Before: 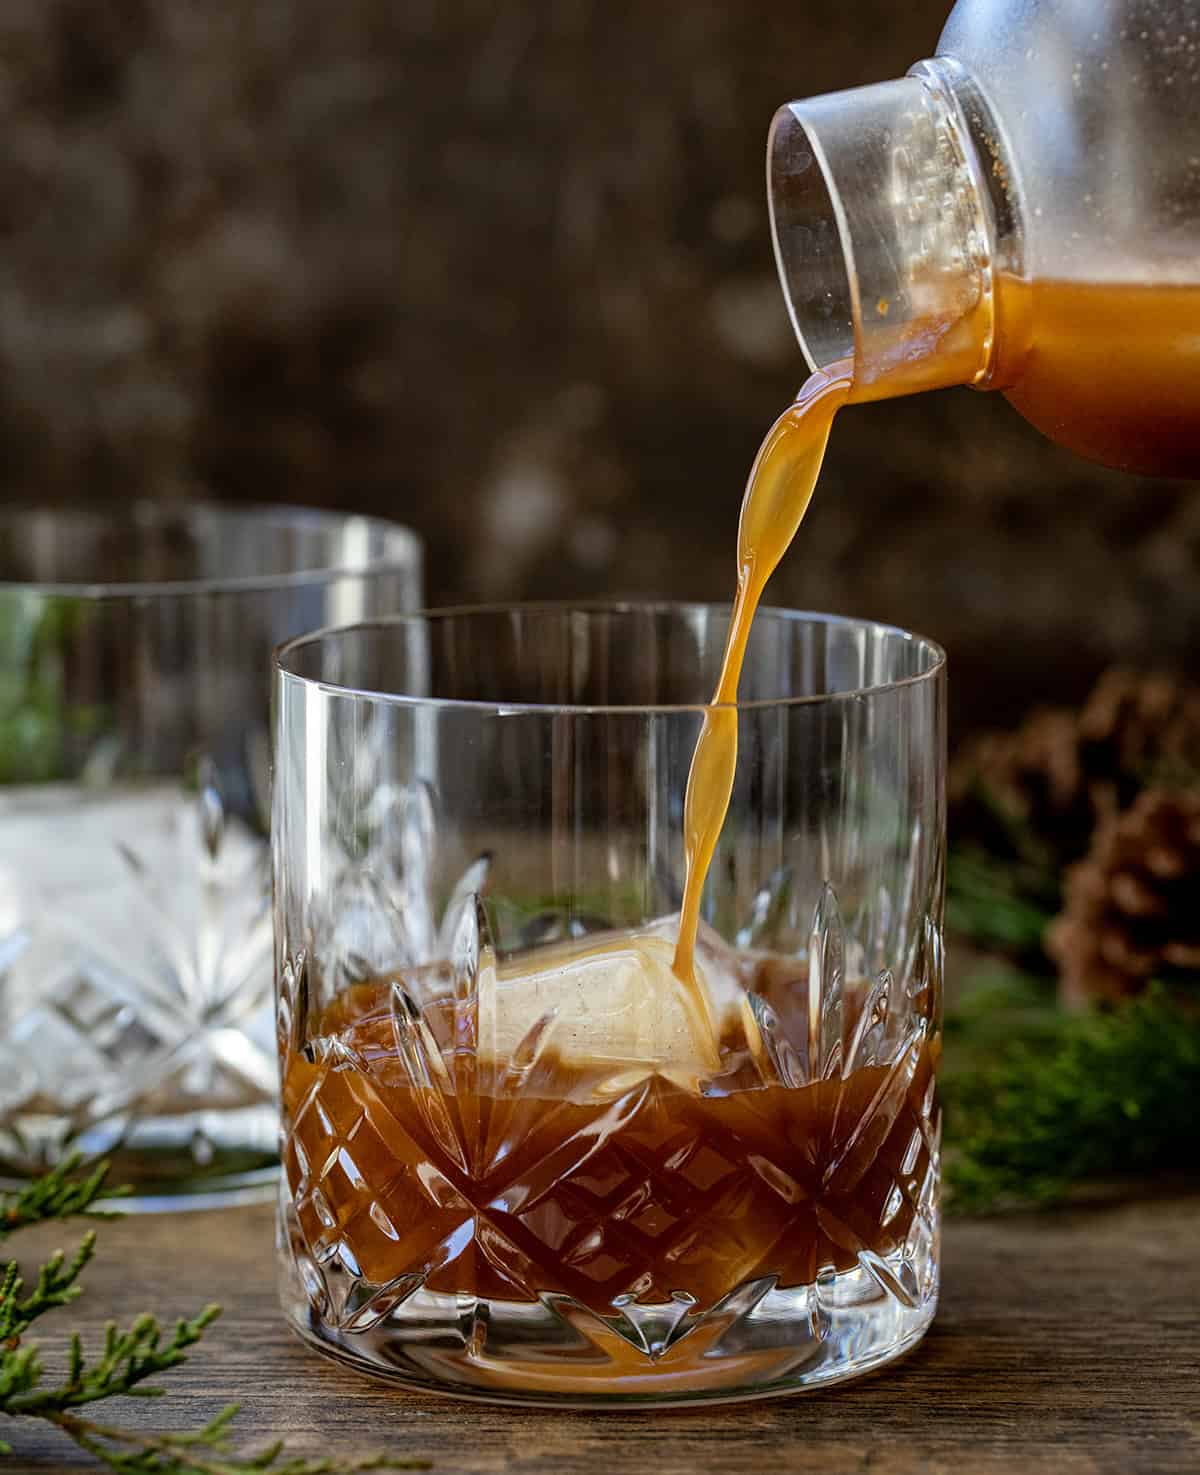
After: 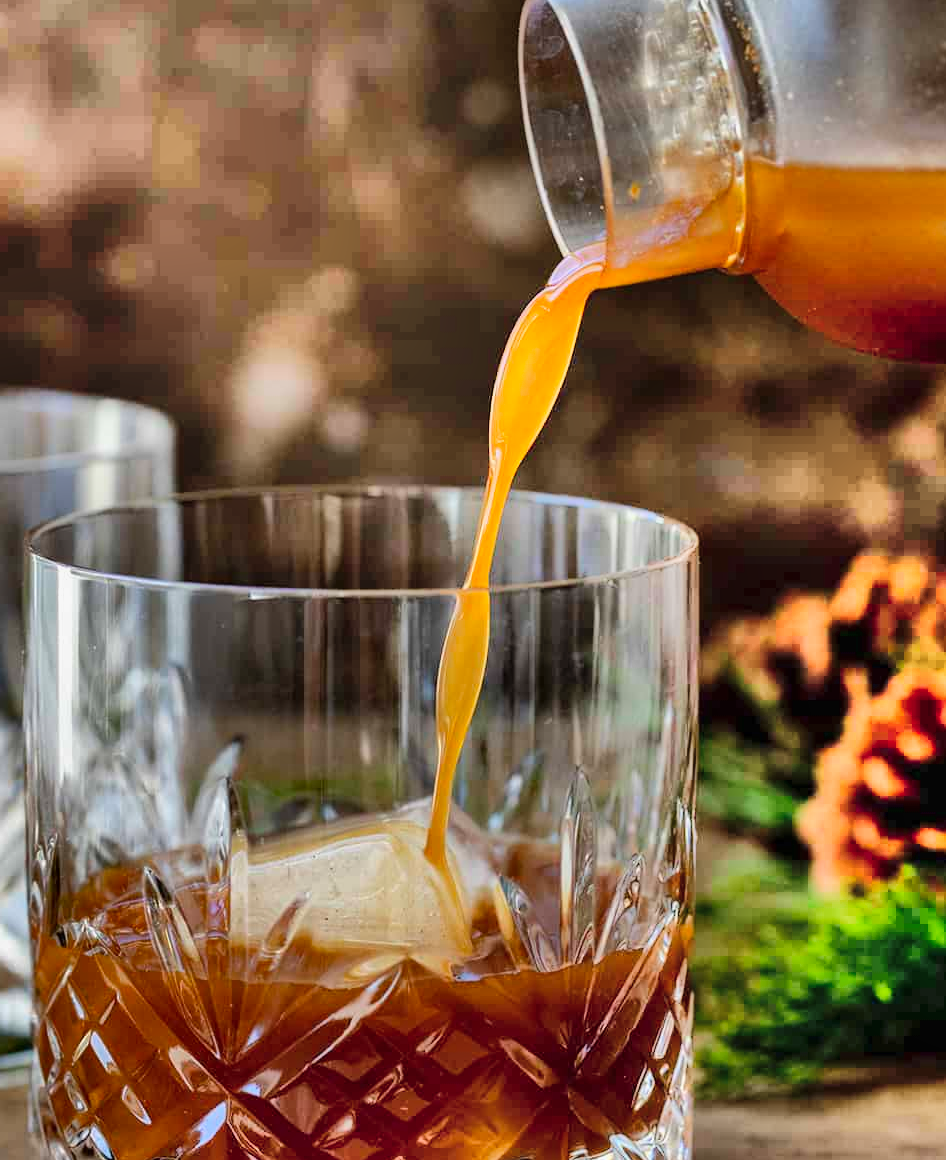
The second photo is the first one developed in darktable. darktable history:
shadows and highlights: radius 123.98, shadows 100, white point adjustment -3, highlights -100, highlights color adjustment 89.84%, soften with gaussian
crop and rotate: left 20.74%, top 7.912%, right 0.375%, bottom 13.378%
